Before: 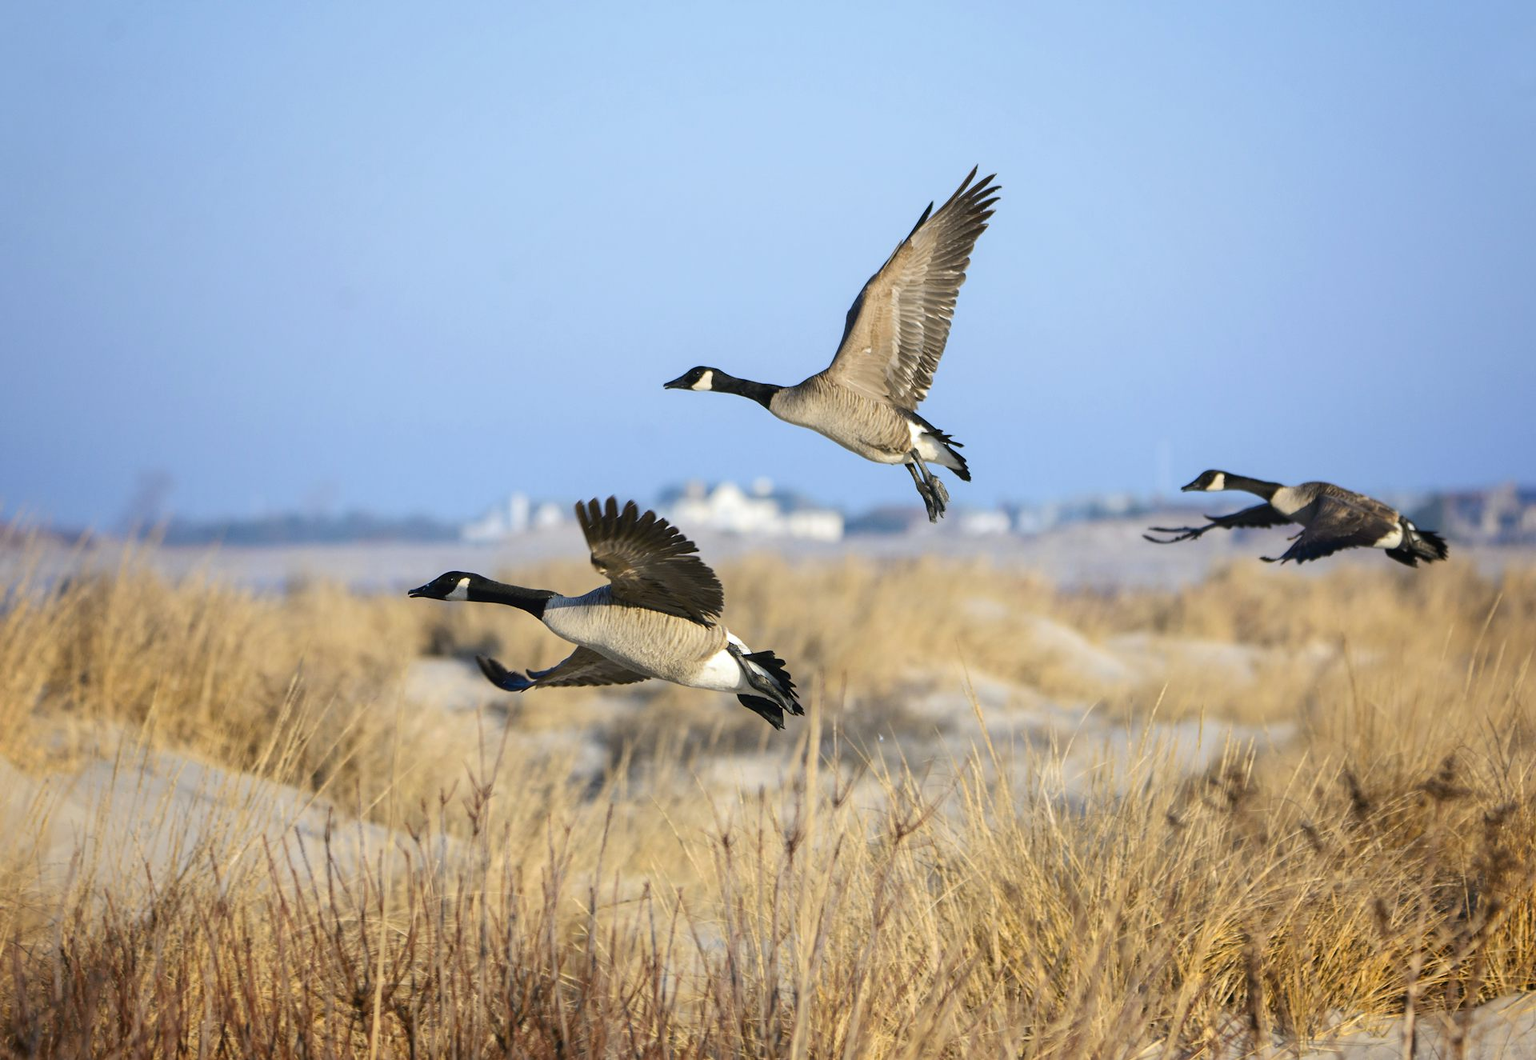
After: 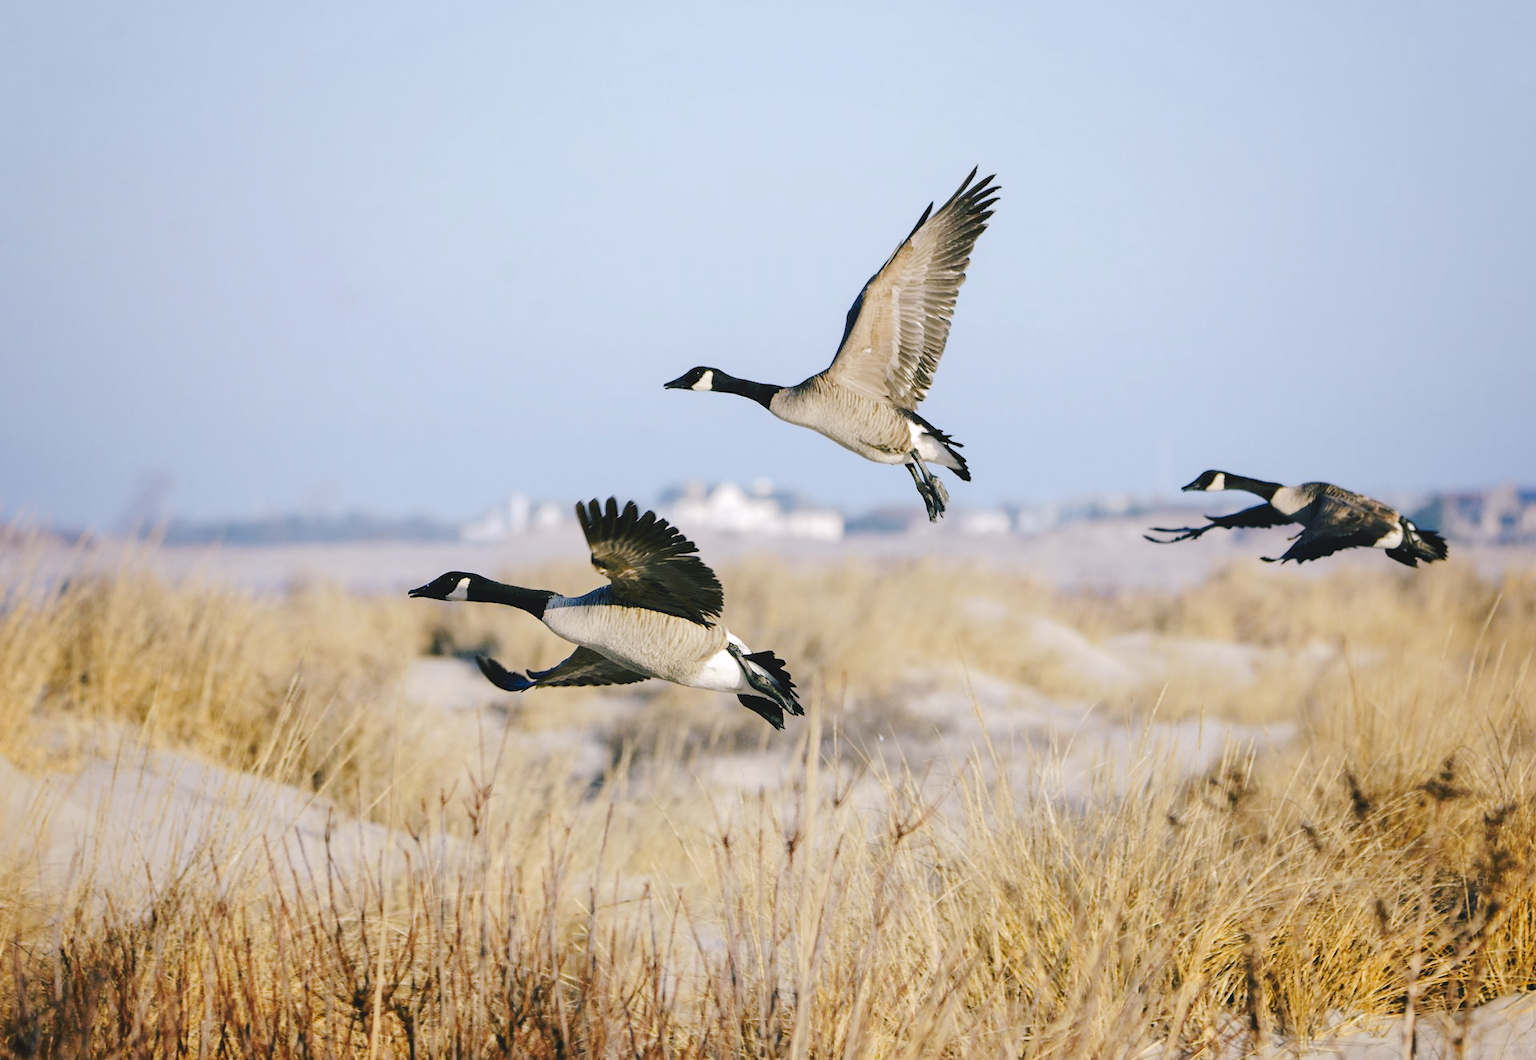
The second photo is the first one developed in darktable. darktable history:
tone curve: curves: ch0 [(0, 0) (0.003, 0.057) (0.011, 0.061) (0.025, 0.065) (0.044, 0.075) (0.069, 0.082) (0.1, 0.09) (0.136, 0.102) (0.177, 0.145) (0.224, 0.195) (0.277, 0.27) (0.335, 0.374) (0.399, 0.486) (0.468, 0.578) (0.543, 0.652) (0.623, 0.717) (0.709, 0.778) (0.801, 0.837) (0.898, 0.909) (1, 1)], preserve colors none
color look up table: target L [93.74, 92.75, 90.62, 87.77, 84, 79.69, 69.67, 71.98, 53.63, 56.52, 52.36, 43.55, 33.72, 200.71, 88.24, 82.08, 69.01, 60.86, 60.13, 58.89, 51.44, 42.27, 40.37, 33.59, 24.44, 16.08, 7.88, 78.47, 81.72, 74.52, 69.27, 54.48, 55.32, 51.41, 49.94, 45.18, 40.35, 35.94, 36.26, 29.62, 31.71, 20.98, 12.19, 12.09, 91.01, 86.02, 60.31, 50.23, 26.51], target a [-14.29, -18.88, -11.09, -23.77, -36.47, -4.948, -12.56, -28.37, -41.89, -26.14, -5.035, -28.04, -18.59, 0, 7.188, 4.096, 7.793, 38.04, 39.28, 58.14, 68.15, 26.35, -0.981, 39.19, 27.22, 0.986, 23.65, 10.46, 30.39, 21.04, 51.69, 17.66, 61.25, 69.36, 2.59, 41.37, 8.415, -0.75, 40.87, 36.64, 23.85, -4.035, 25.53, 28.74, -21.37, -10.54, -12.5, -20.16, -12.52], target b [27.98, 45.17, 8.061, 9.628, 26.96, 1.153, 48.04, 15.49, 26.44, 4.156, 21.31, 22.22, 16.2, -0.001, 15.34, 73.62, 40.64, 33.12, 56.38, 25.81, 51.62, 21.46, 33.37, 11.81, 34.24, 19.74, -0.36, -5.149, -17.56, -27.54, -35.35, -28.6, -19.43, 12.78, 0.466, 2.492, -59.54, -17.63, -55.03, -12.97, -73.78, -2.835, -23.66, -40.16, -8.017, -15.48, -46.06, -17.85, -3.71], num patches 49
